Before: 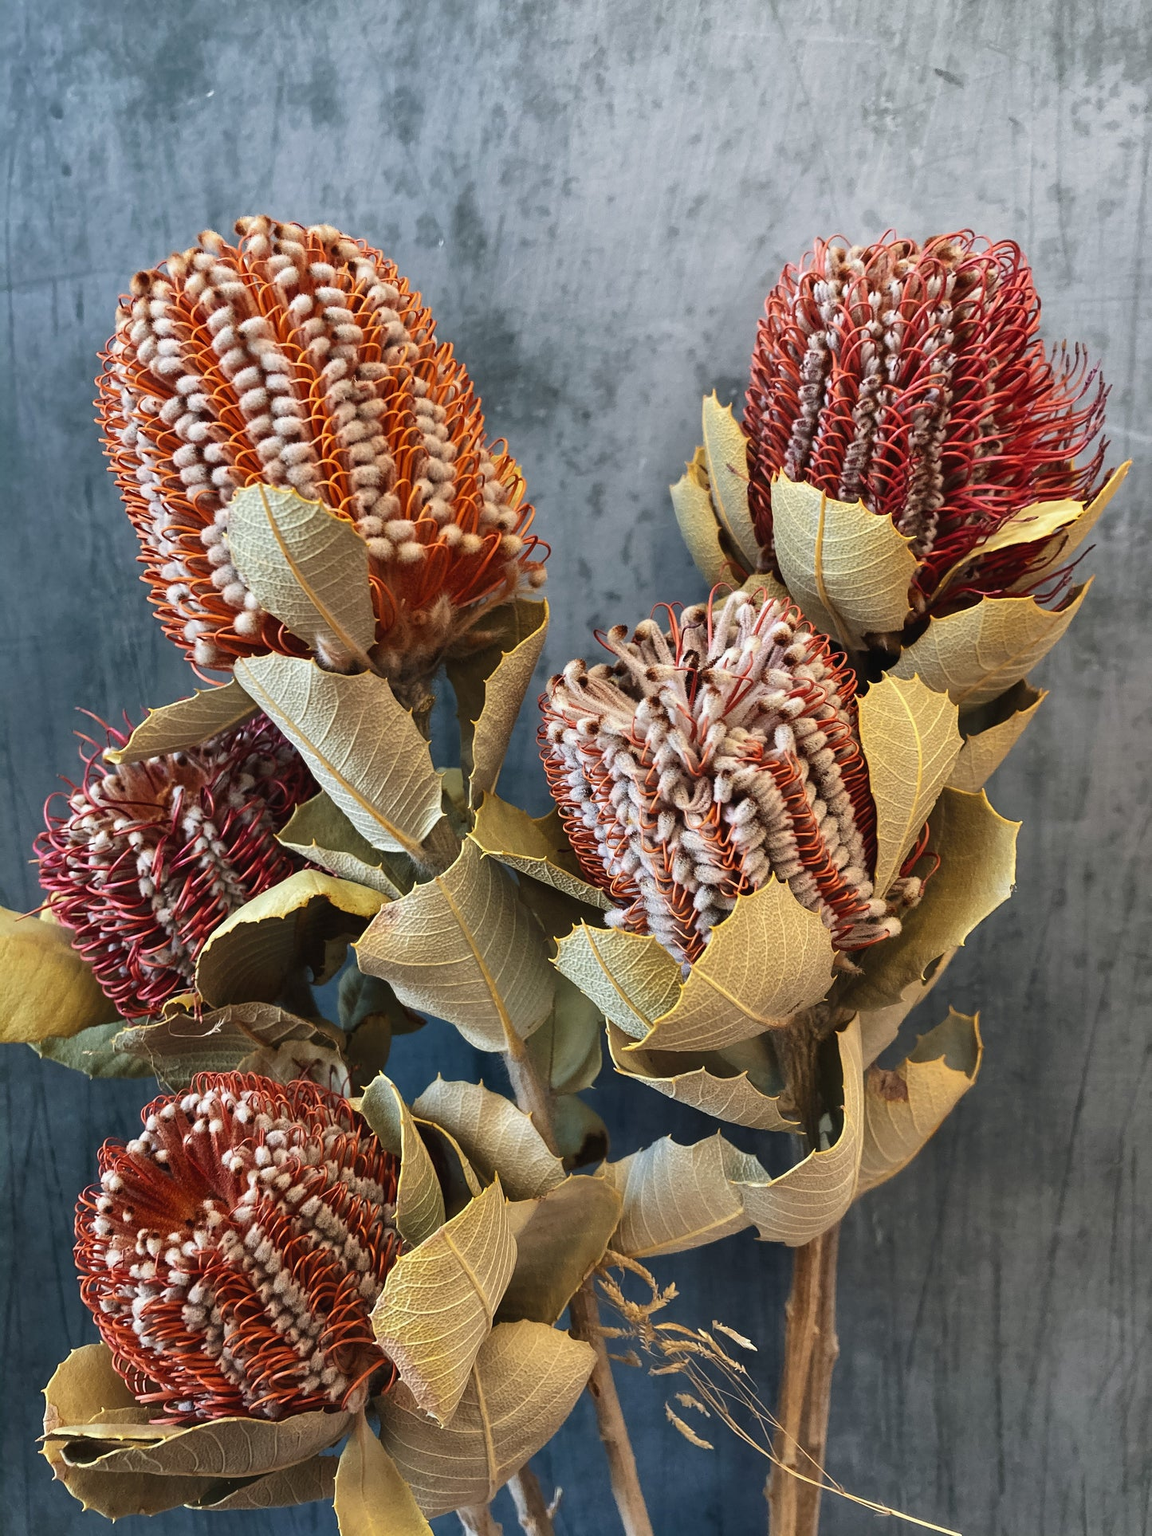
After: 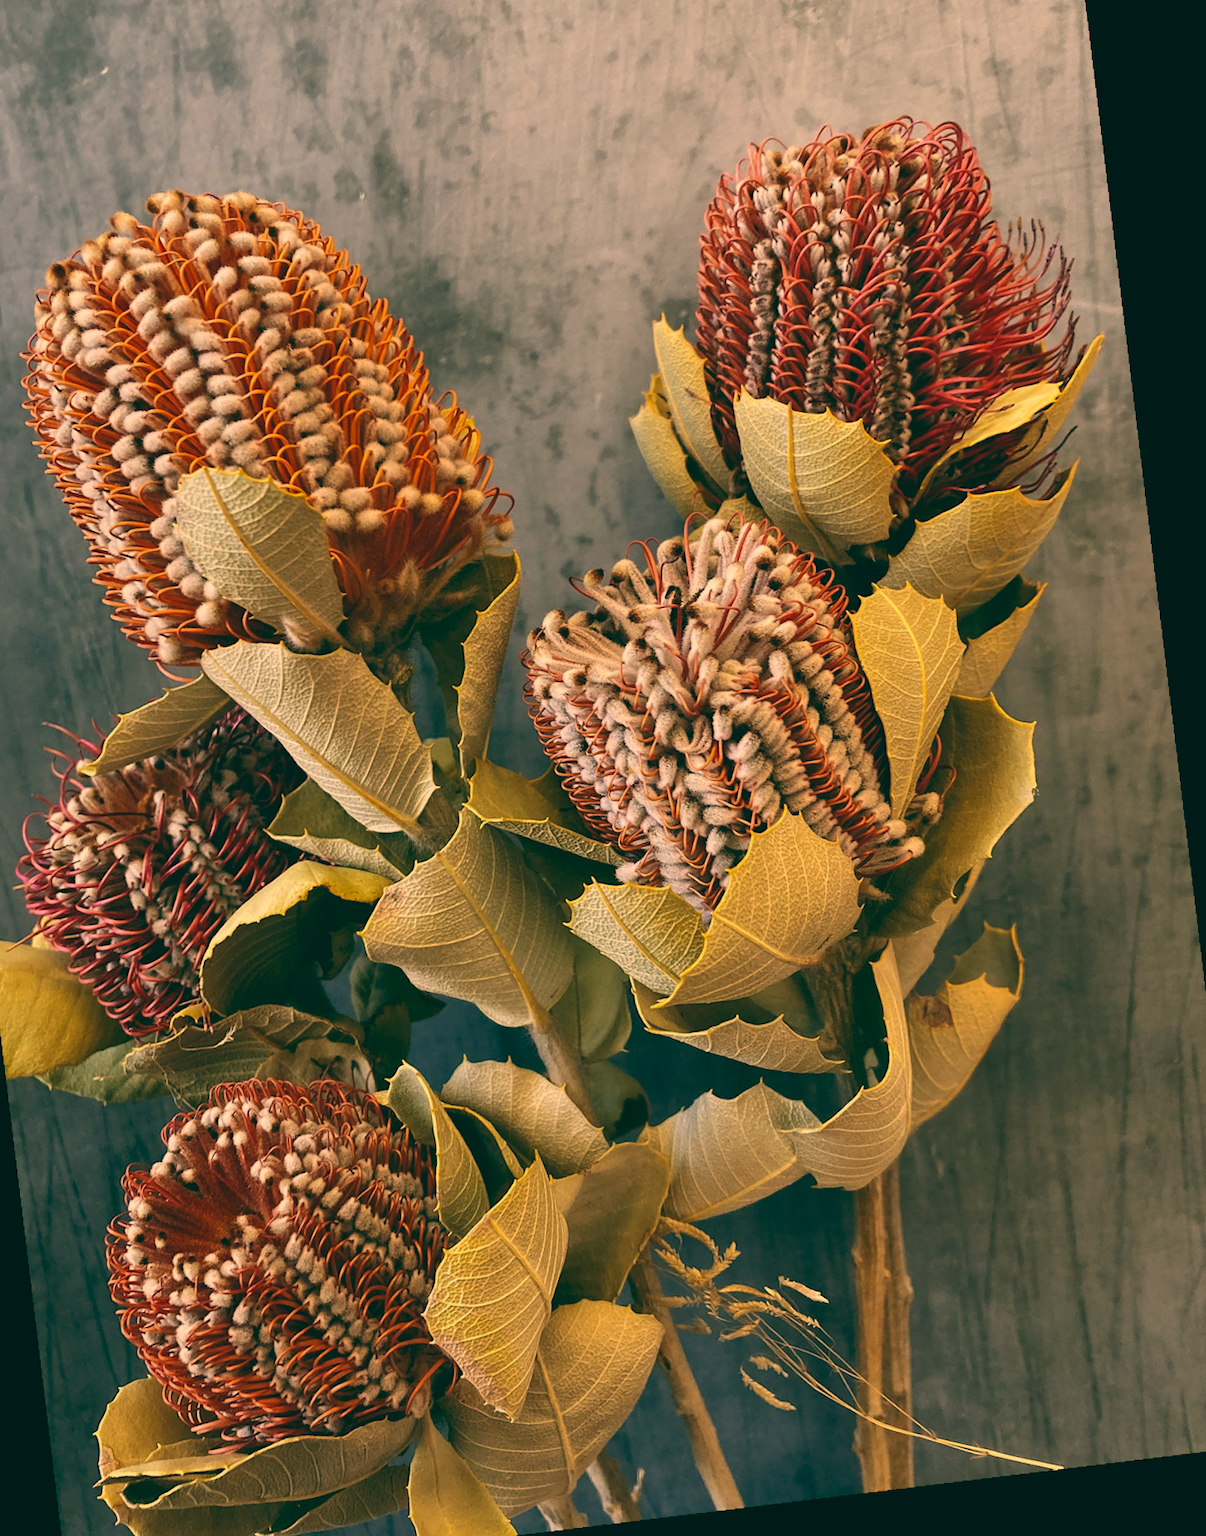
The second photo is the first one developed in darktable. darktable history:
crop and rotate: angle 1.96°, left 5.673%, top 5.673%
rotate and perspective: rotation -4.98°, automatic cropping off
color correction: highlights a* 21.16, highlights b* 19.61
color balance: lift [1.005, 0.99, 1.007, 1.01], gamma [1, 1.034, 1.032, 0.966], gain [0.873, 1.055, 1.067, 0.933]
